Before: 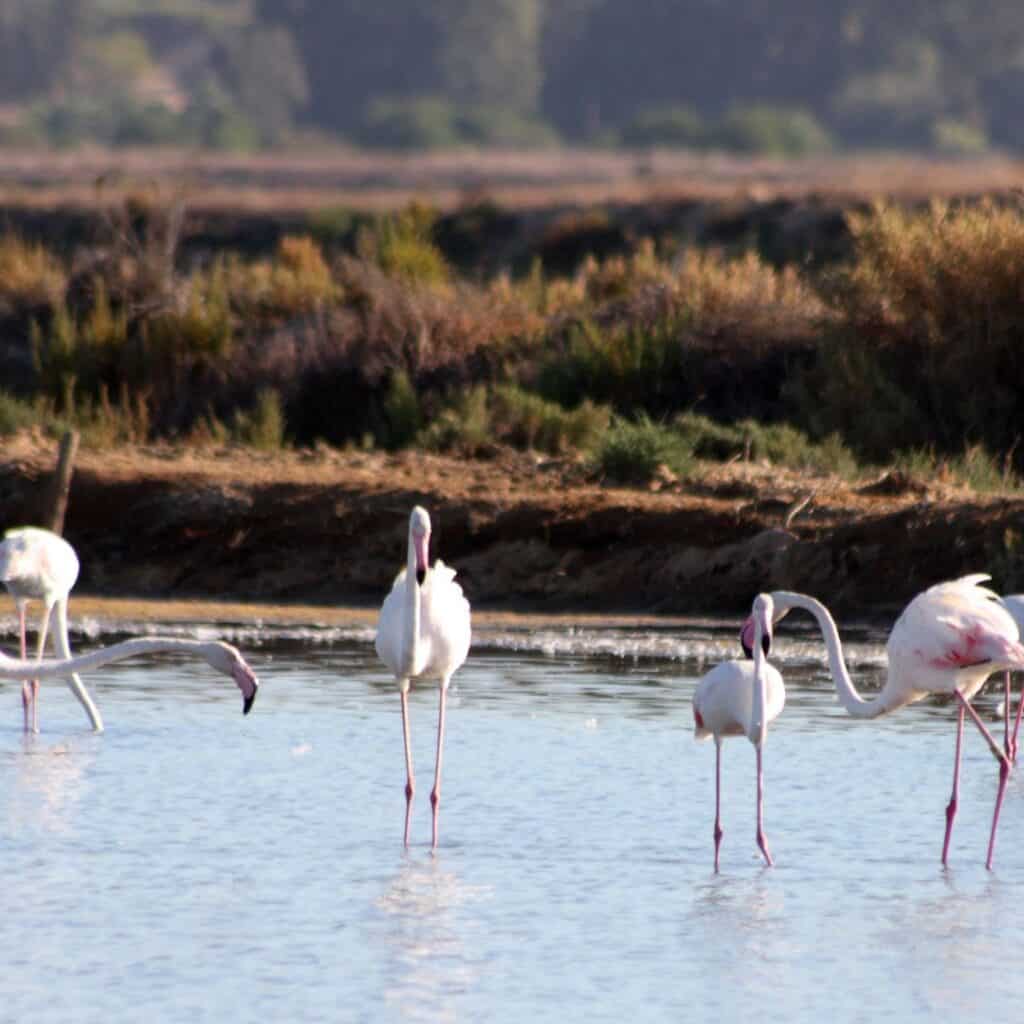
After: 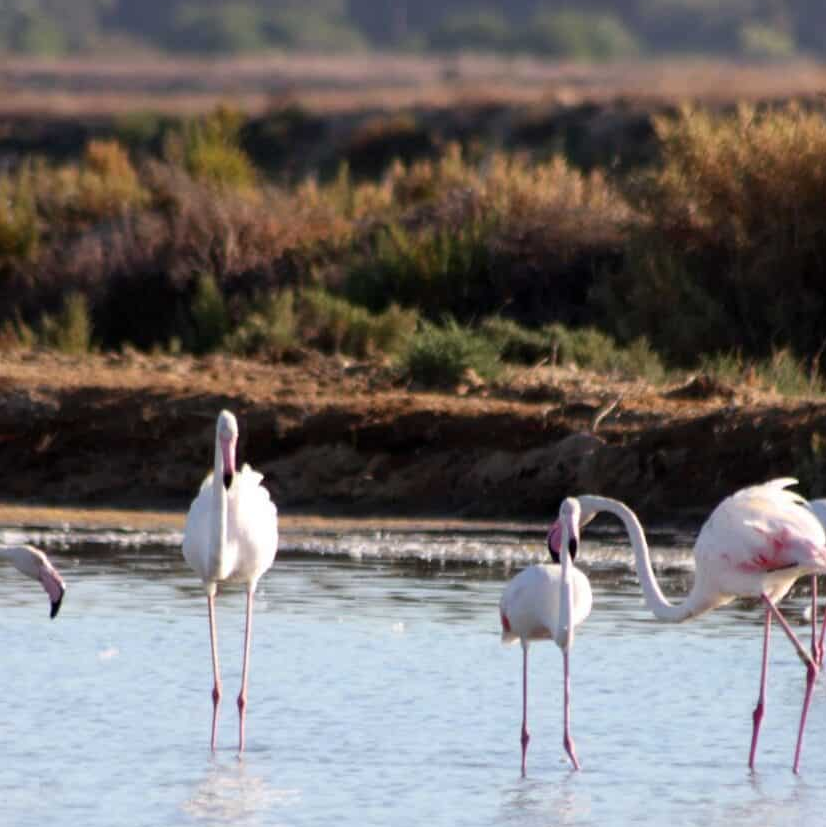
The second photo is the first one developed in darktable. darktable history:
crop: left 18.89%, top 9.452%, right 0%, bottom 9.766%
